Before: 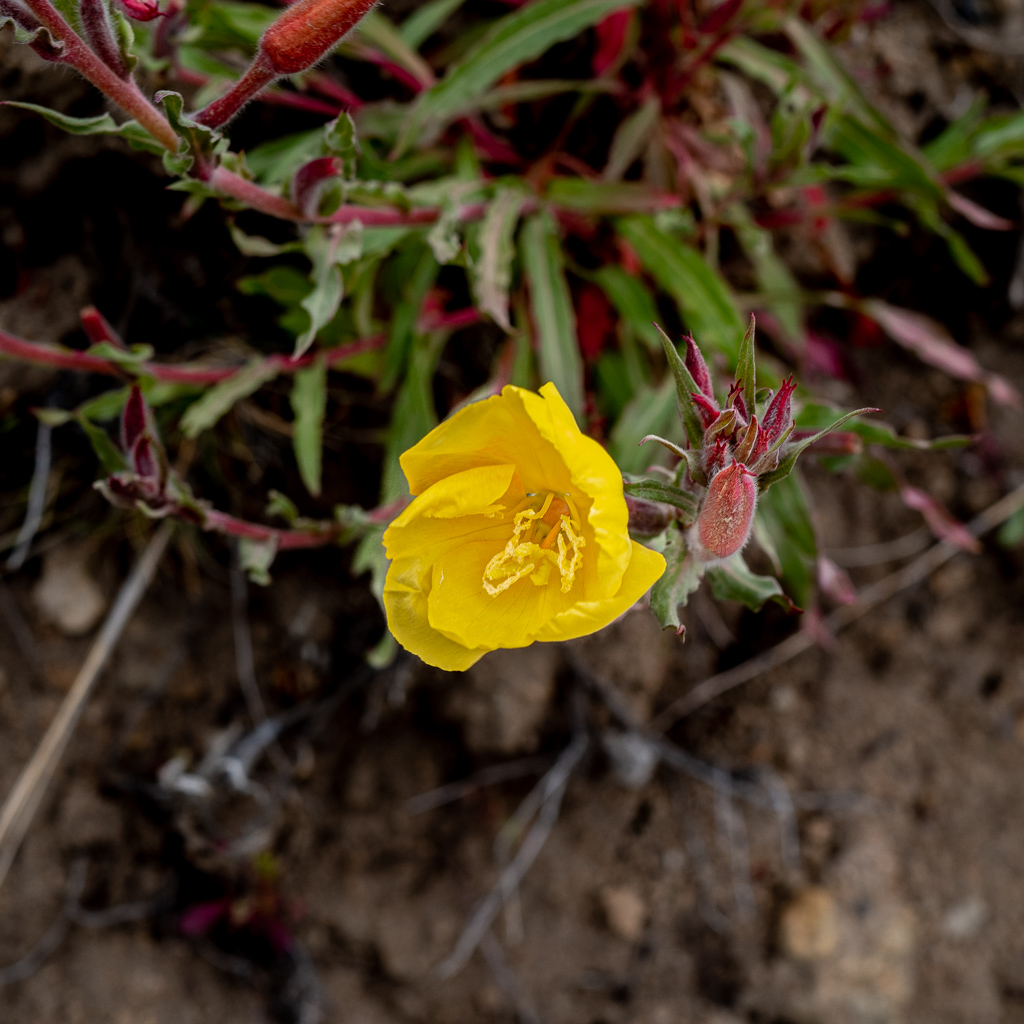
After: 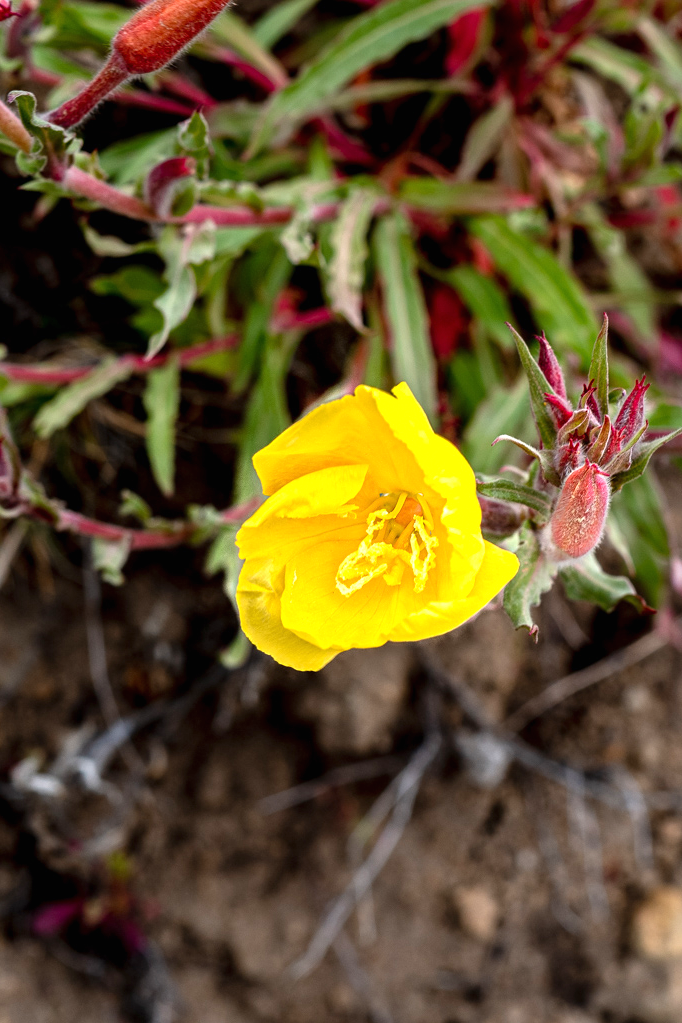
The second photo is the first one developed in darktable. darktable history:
crop and rotate: left 14.385%, right 18.948%
exposure: black level correction 0, exposure 0.95 EV, compensate exposure bias true, compensate highlight preservation false
